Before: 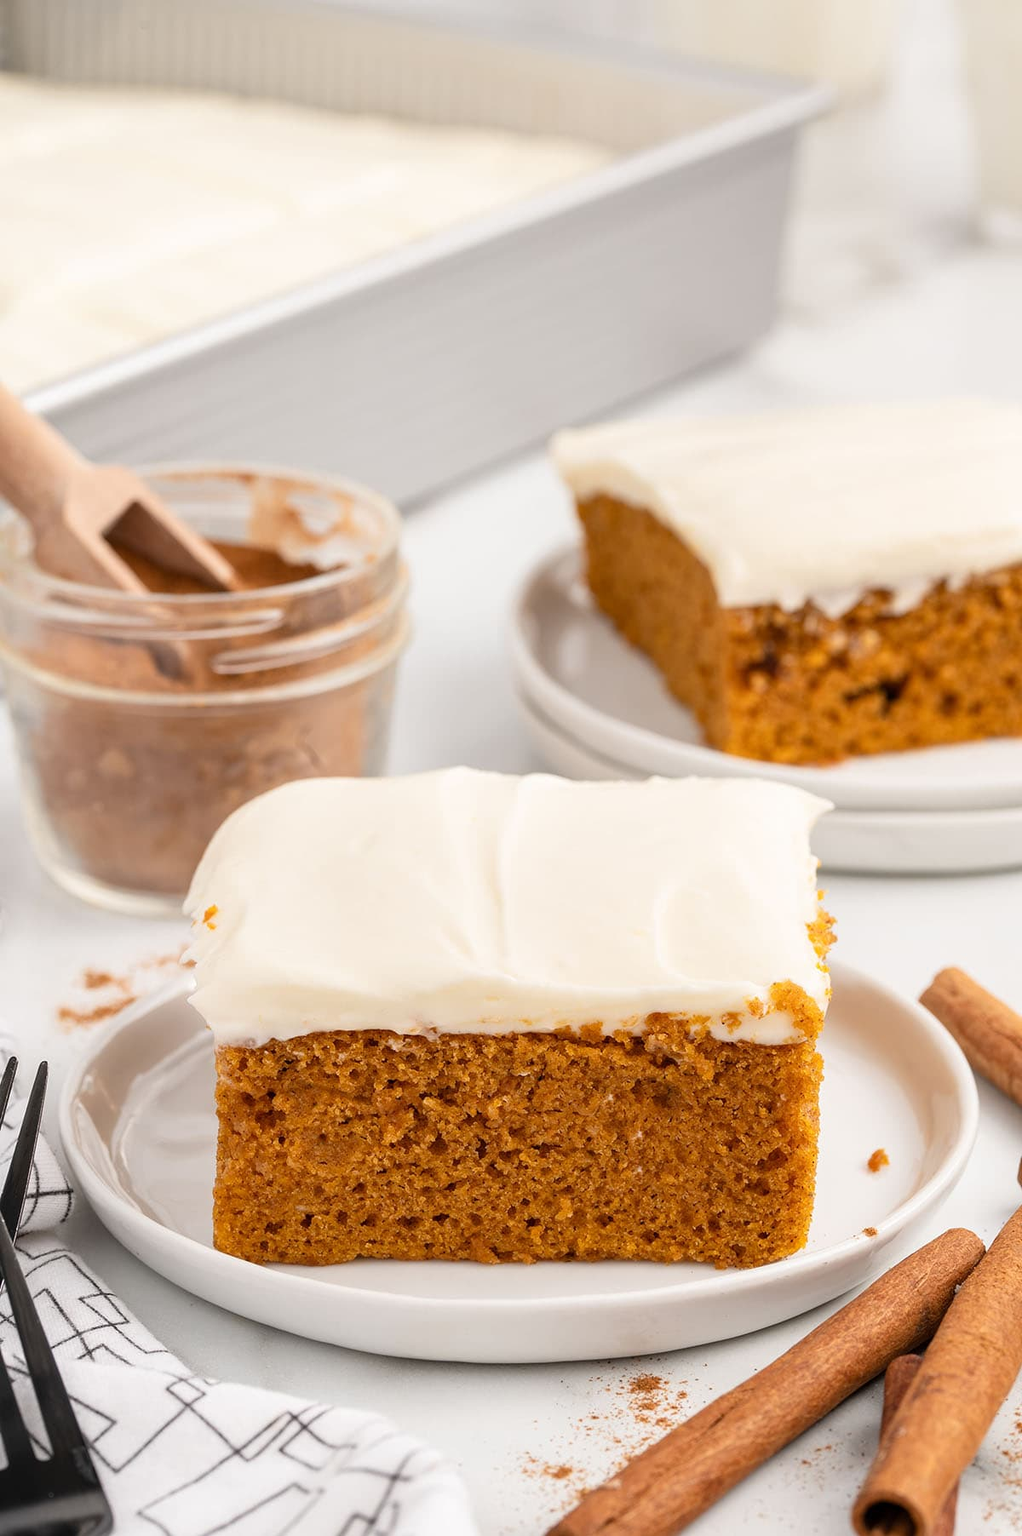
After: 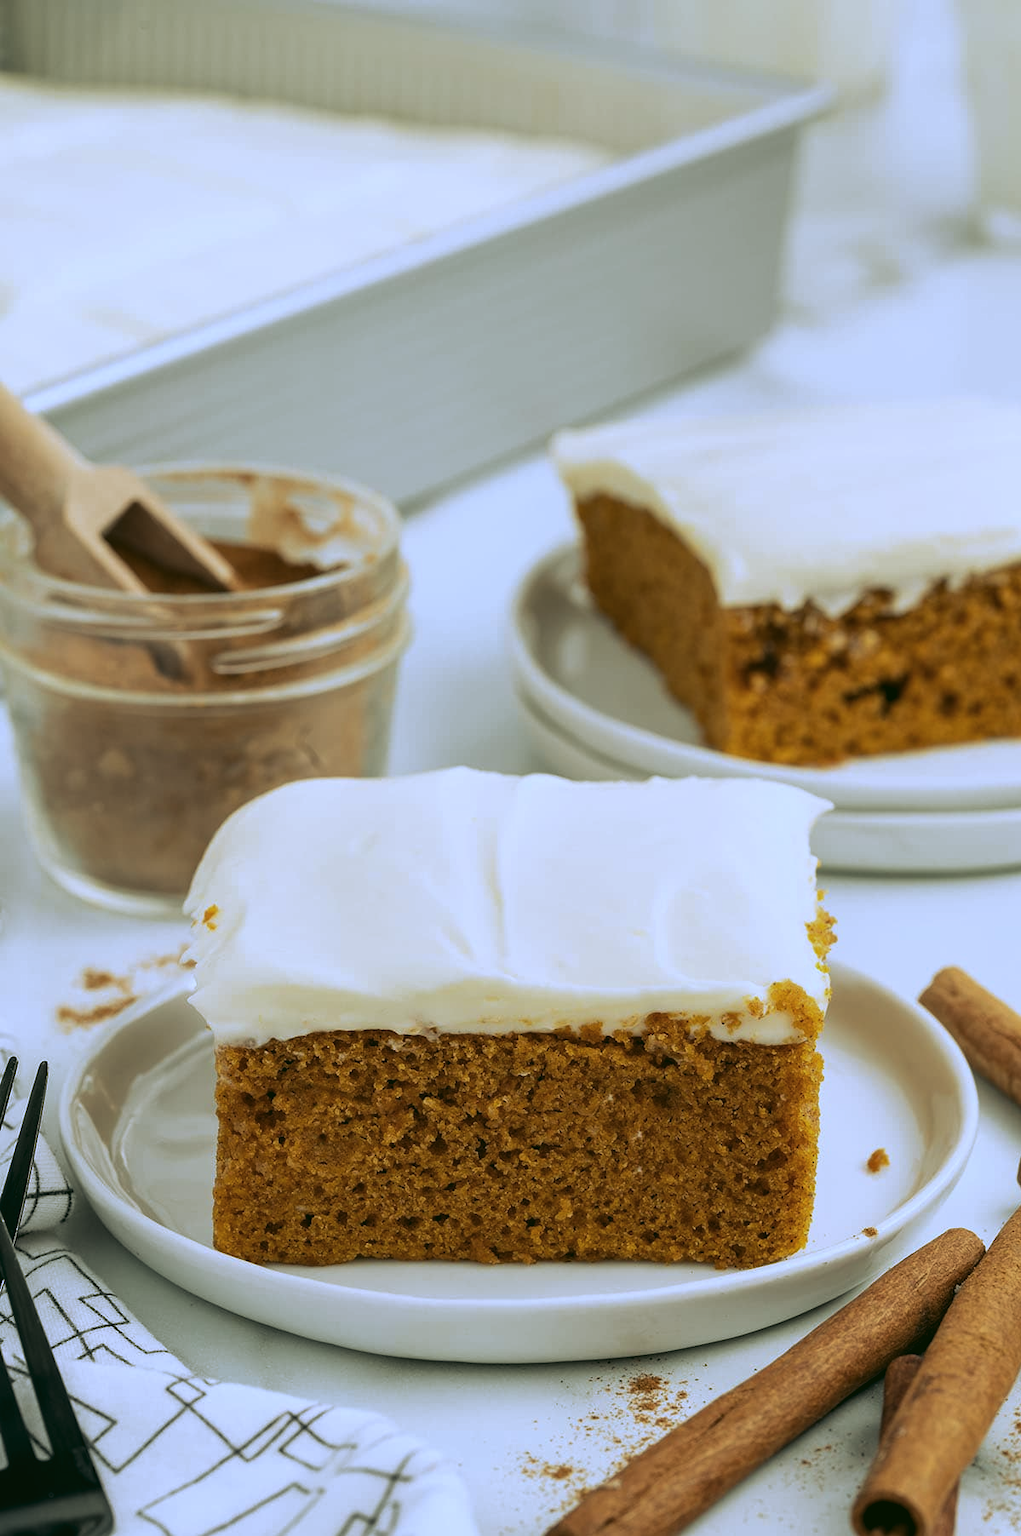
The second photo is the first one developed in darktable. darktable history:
rgb curve: curves: ch0 [(0.123, 0.061) (0.995, 0.887)]; ch1 [(0.06, 0.116) (1, 0.906)]; ch2 [(0, 0) (0.824, 0.69) (1, 1)], mode RGB, independent channels, compensate middle gray true
color calibration: x 0.367, y 0.376, temperature 4372.25 K
levels: levels [0.029, 0.545, 0.971]
